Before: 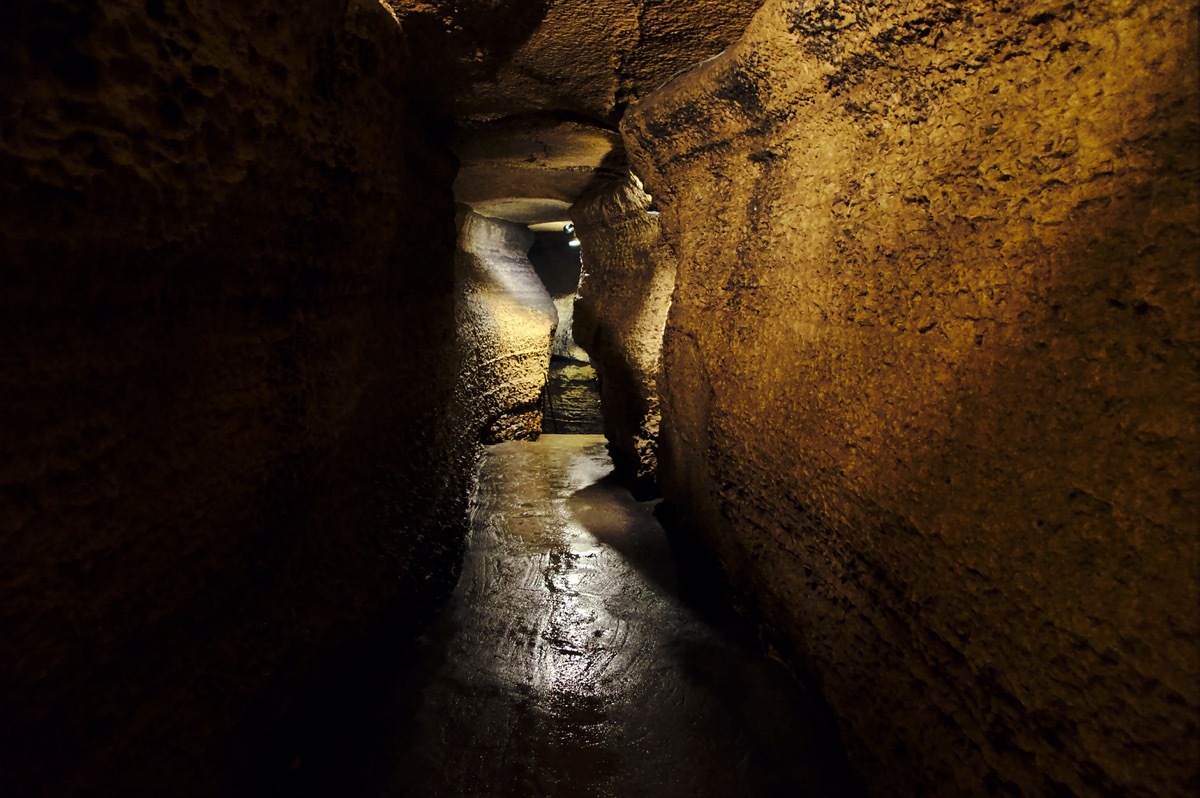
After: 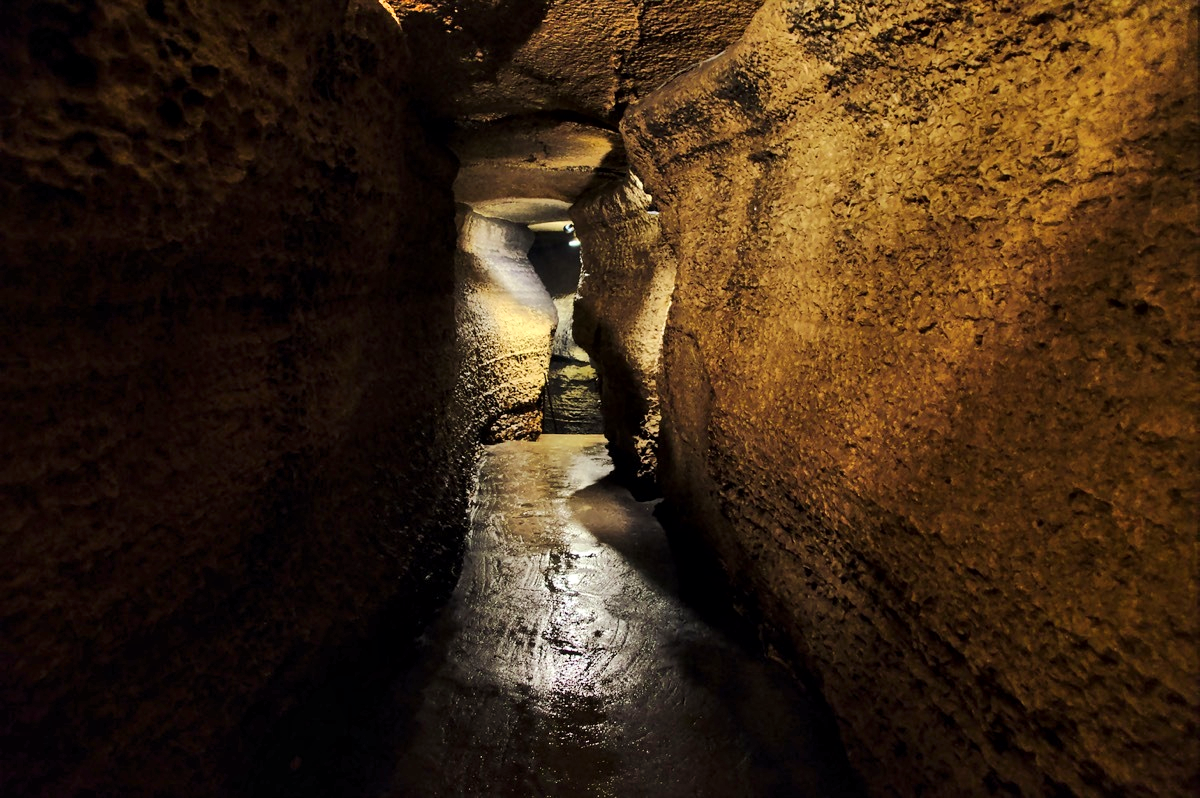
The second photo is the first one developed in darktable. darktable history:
local contrast: mode bilateral grid, contrast 20, coarseness 50, detail 120%, midtone range 0.2
shadows and highlights: low approximation 0.01, soften with gaussian
